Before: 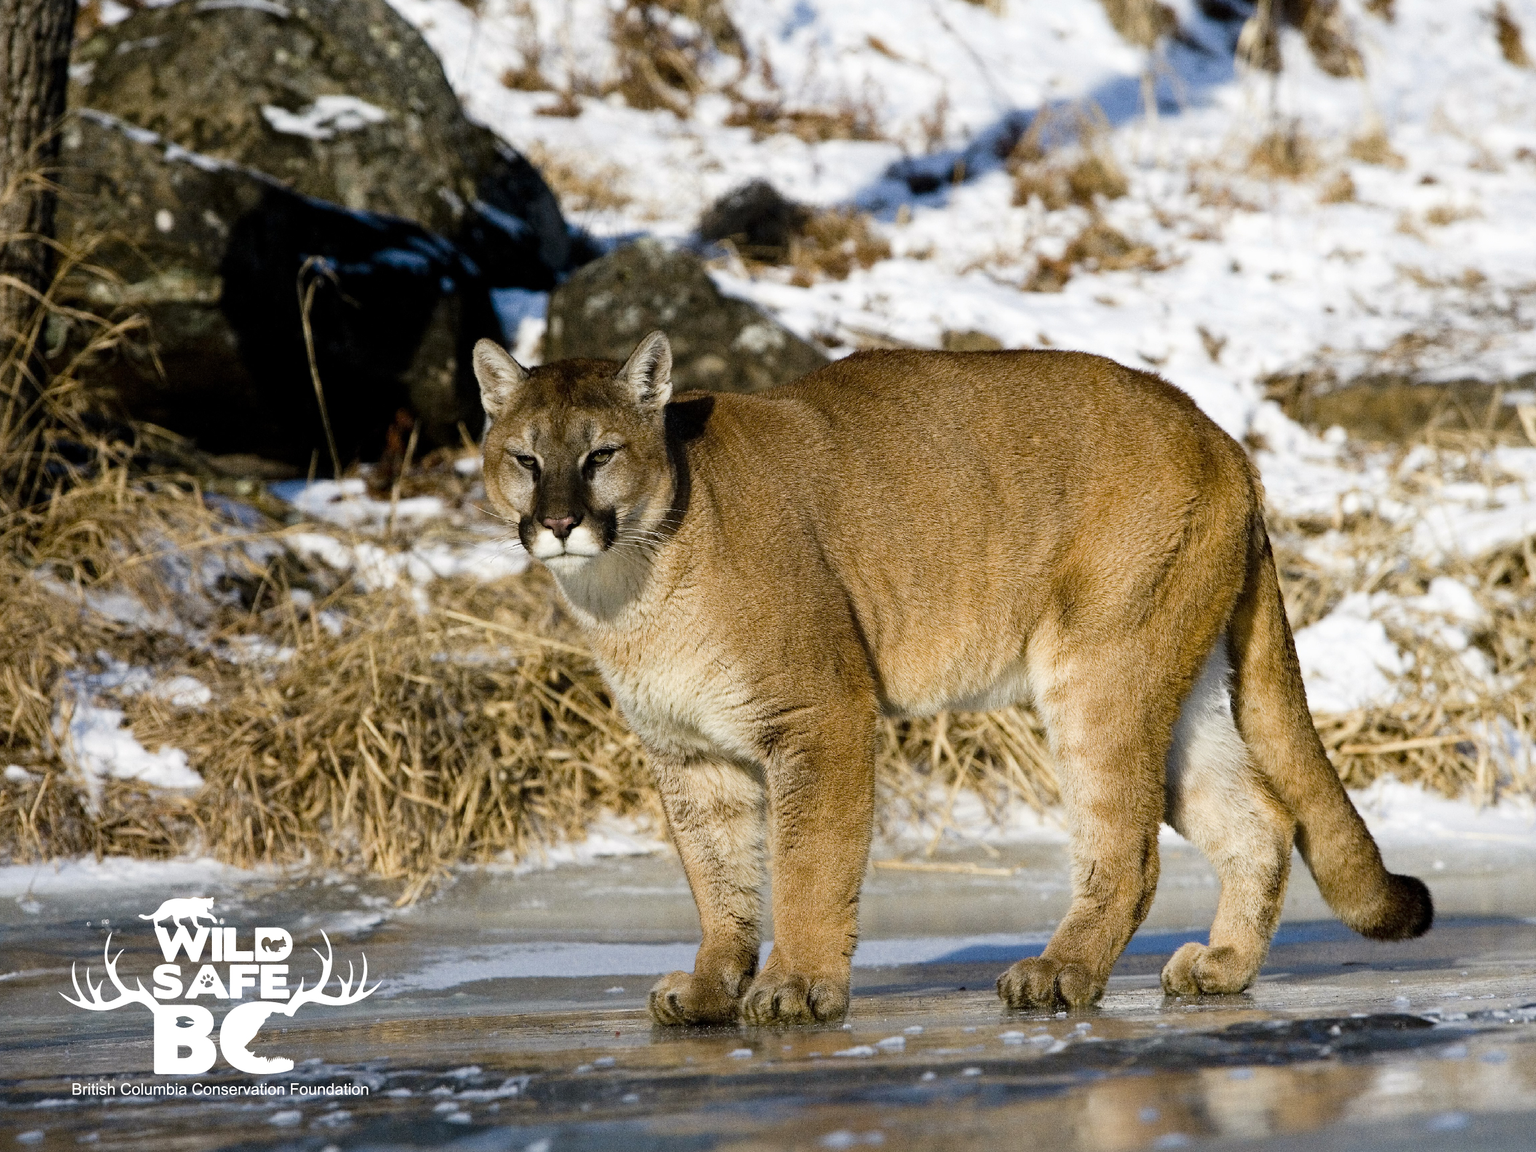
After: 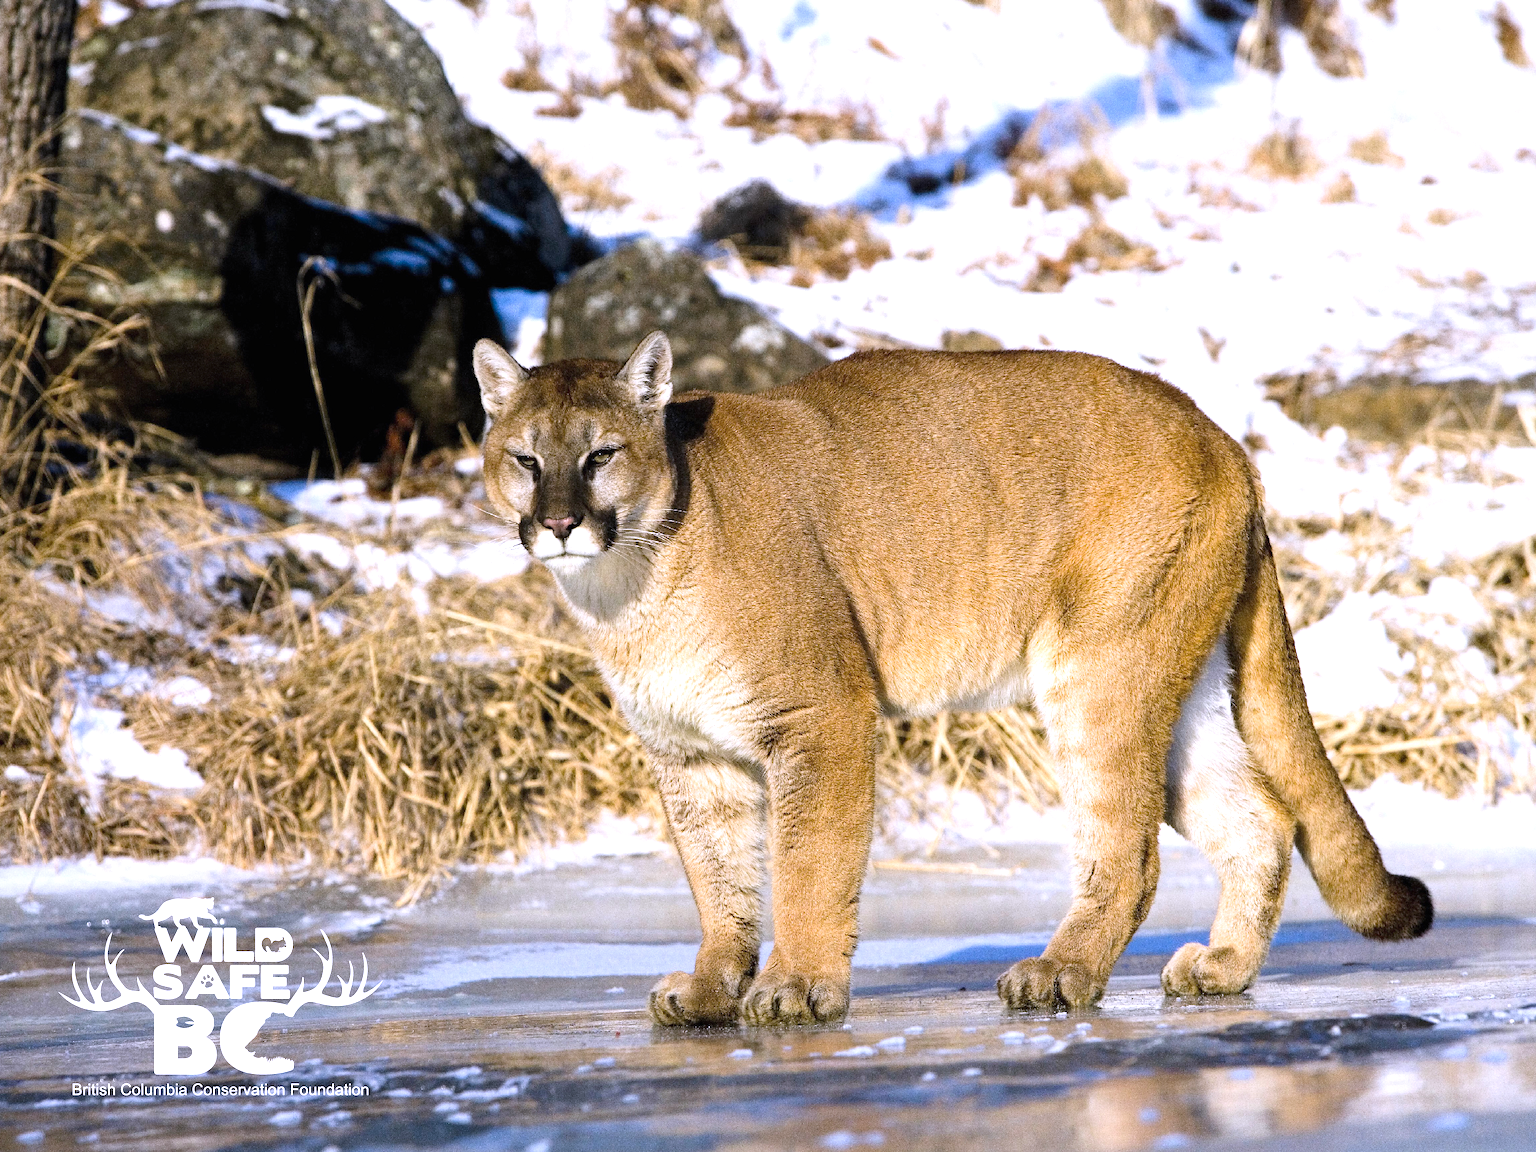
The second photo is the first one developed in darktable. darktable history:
contrast brightness saturation: contrast 0.07, brightness 0.08, saturation 0.18
color calibration: illuminant as shot in camera, x 0.363, y 0.385, temperature 4528.04 K
exposure: black level correction 0, exposure 0.7 EV, compensate exposure bias true, compensate highlight preservation false
